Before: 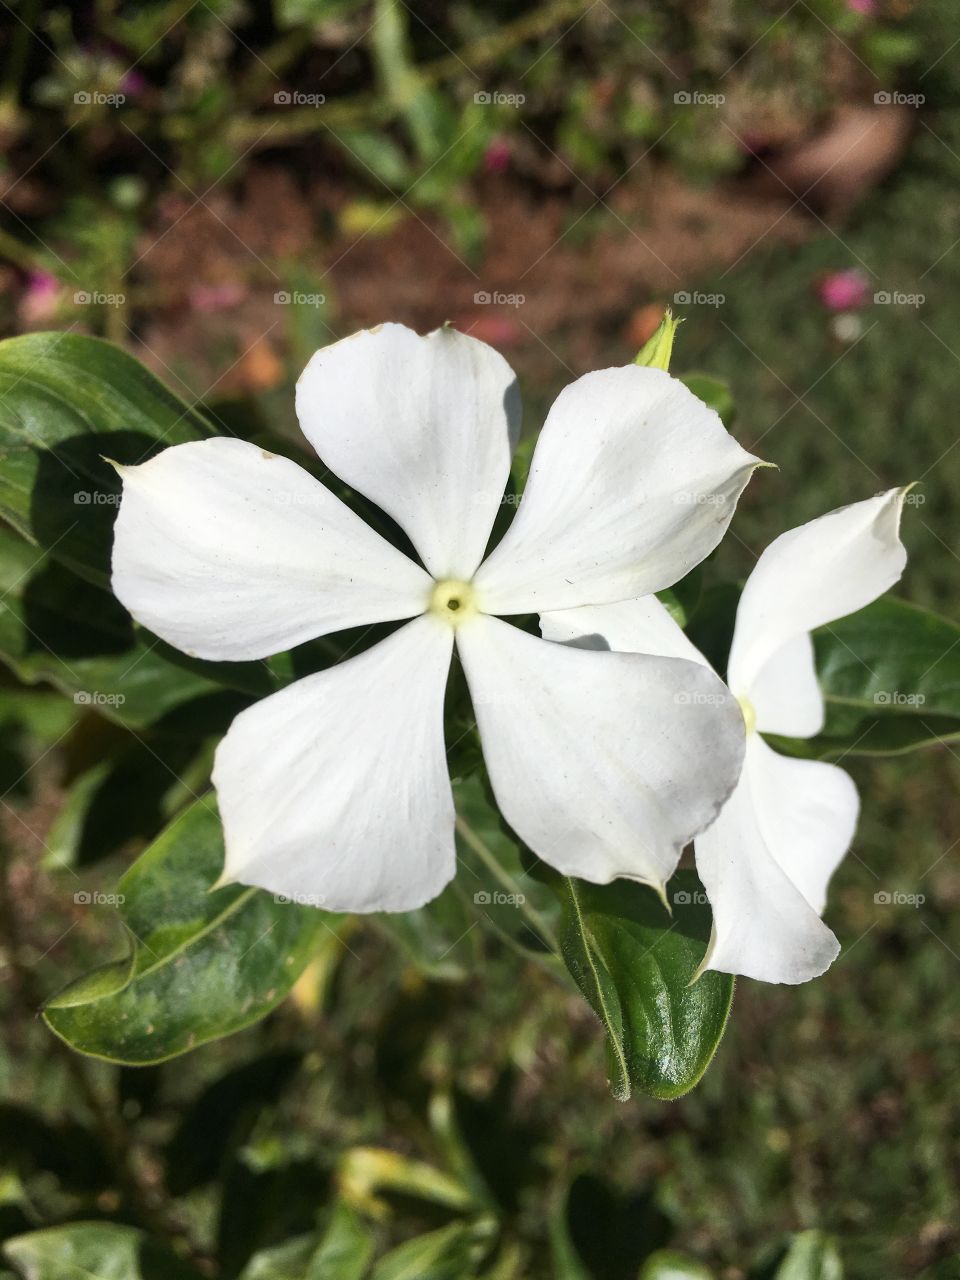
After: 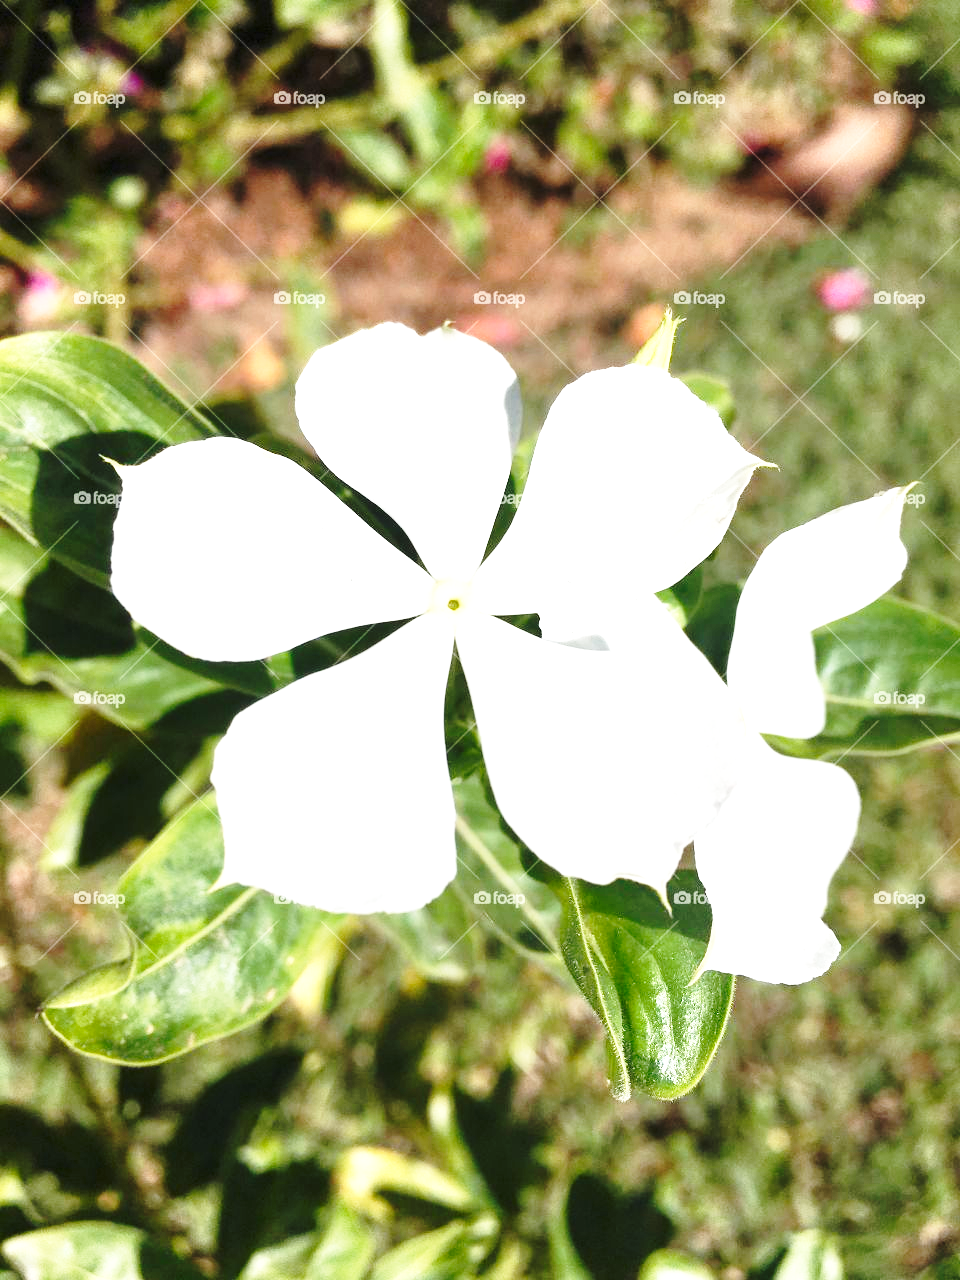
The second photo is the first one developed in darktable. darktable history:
exposure: black level correction 0, exposure 1.2 EV, compensate exposure bias true, compensate highlight preservation false
base curve: curves: ch0 [(0, 0) (0.032, 0.037) (0.105, 0.228) (0.435, 0.76) (0.856, 0.983) (1, 1)], preserve colors none
